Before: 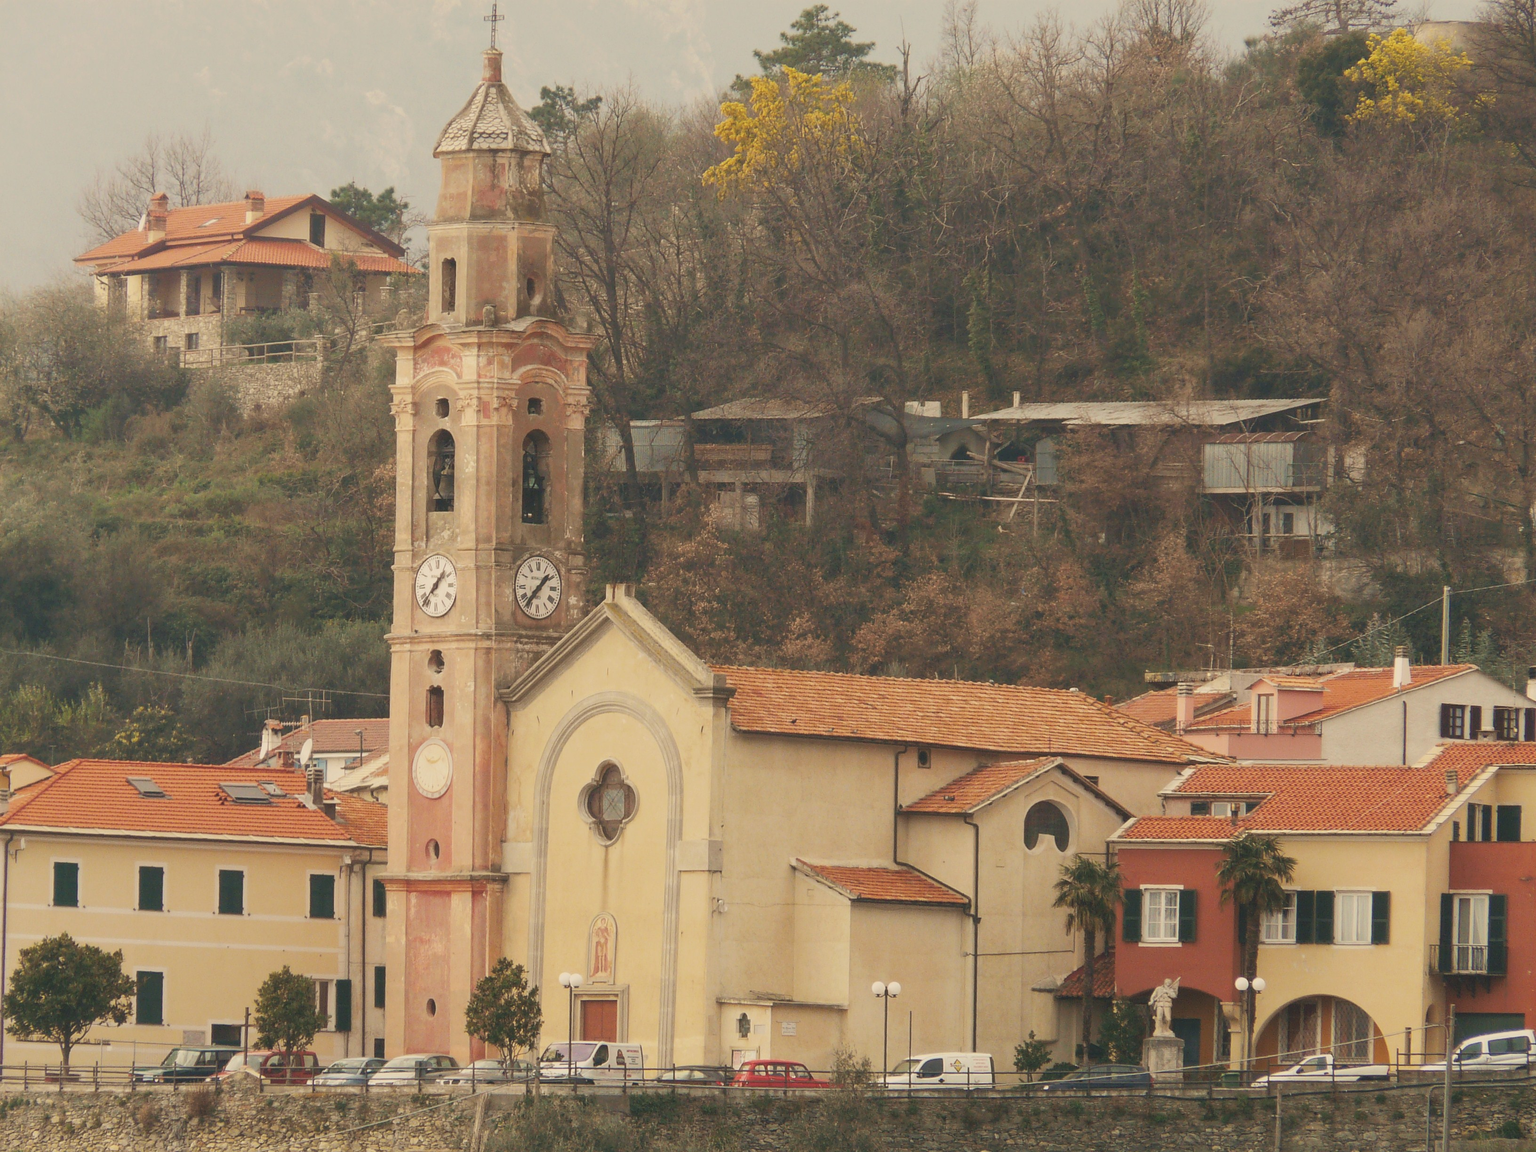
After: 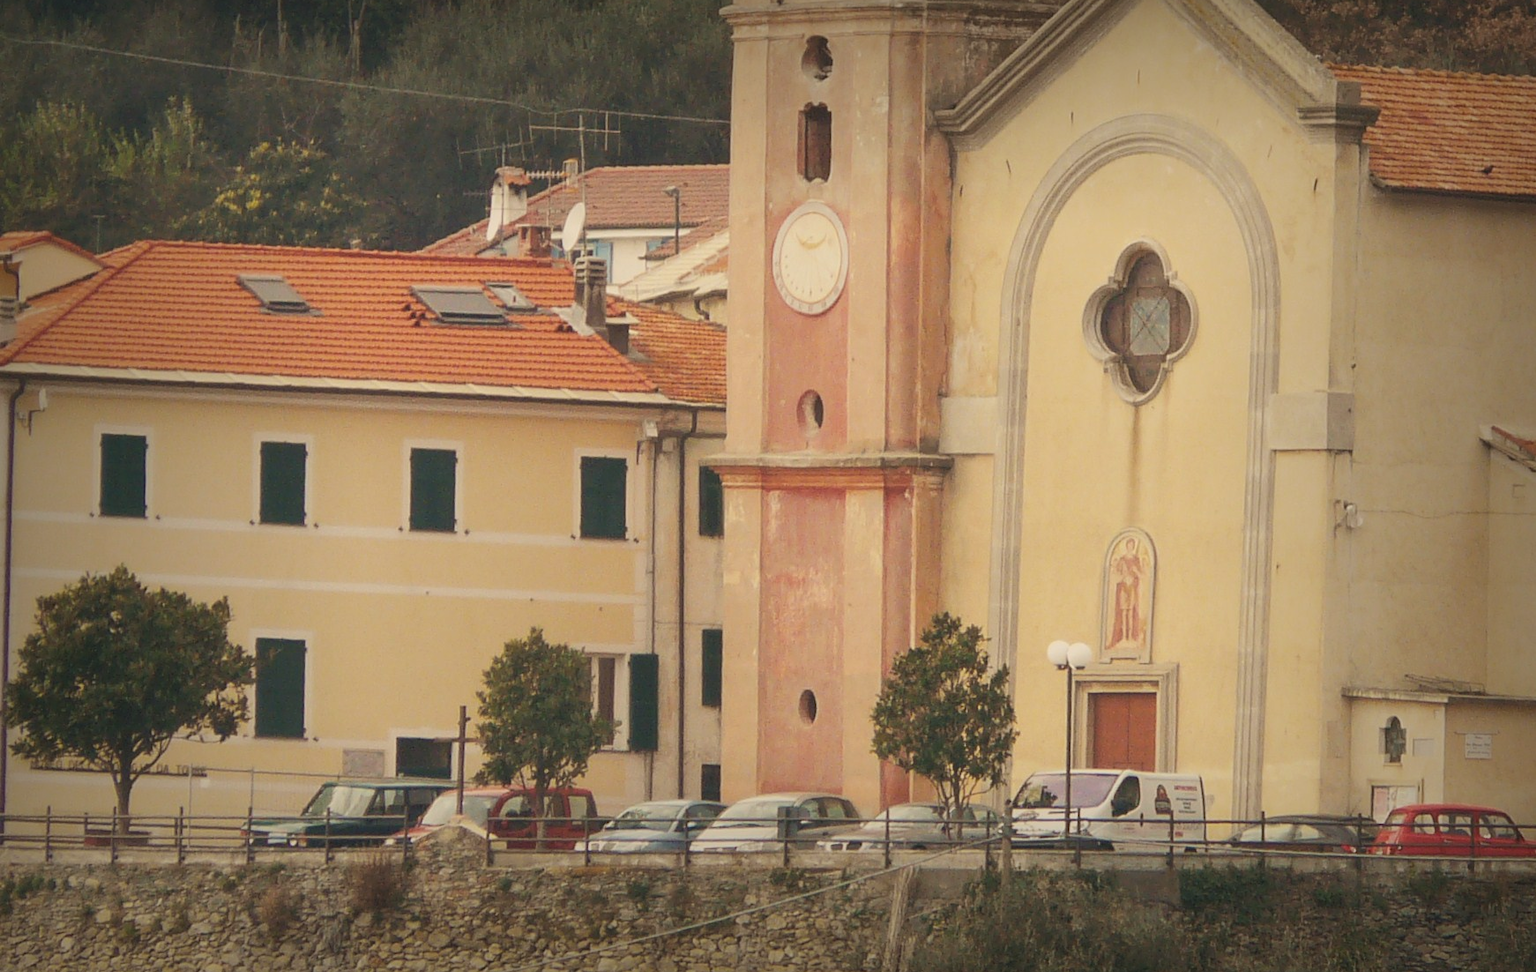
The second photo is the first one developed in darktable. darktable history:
crop and rotate: top 54.778%, right 46.61%, bottom 0.159%
vignetting: fall-off start 53.2%, brightness -0.594, saturation 0, automatic ratio true, width/height ratio 1.313, shape 0.22, unbound false
